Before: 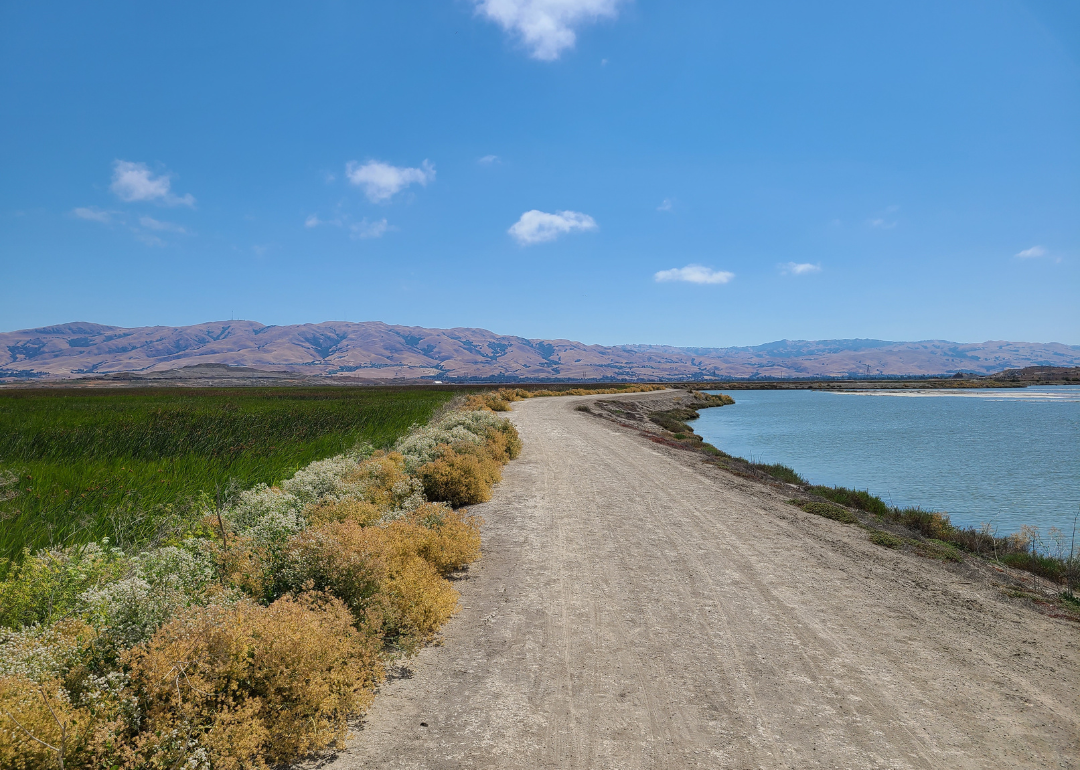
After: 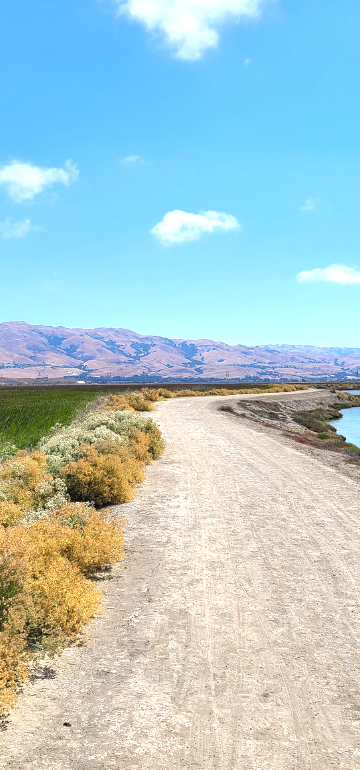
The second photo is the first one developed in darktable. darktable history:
crop: left 33.144%, right 33.442%
exposure: exposure 1 EV, compensate highlight preservation false
